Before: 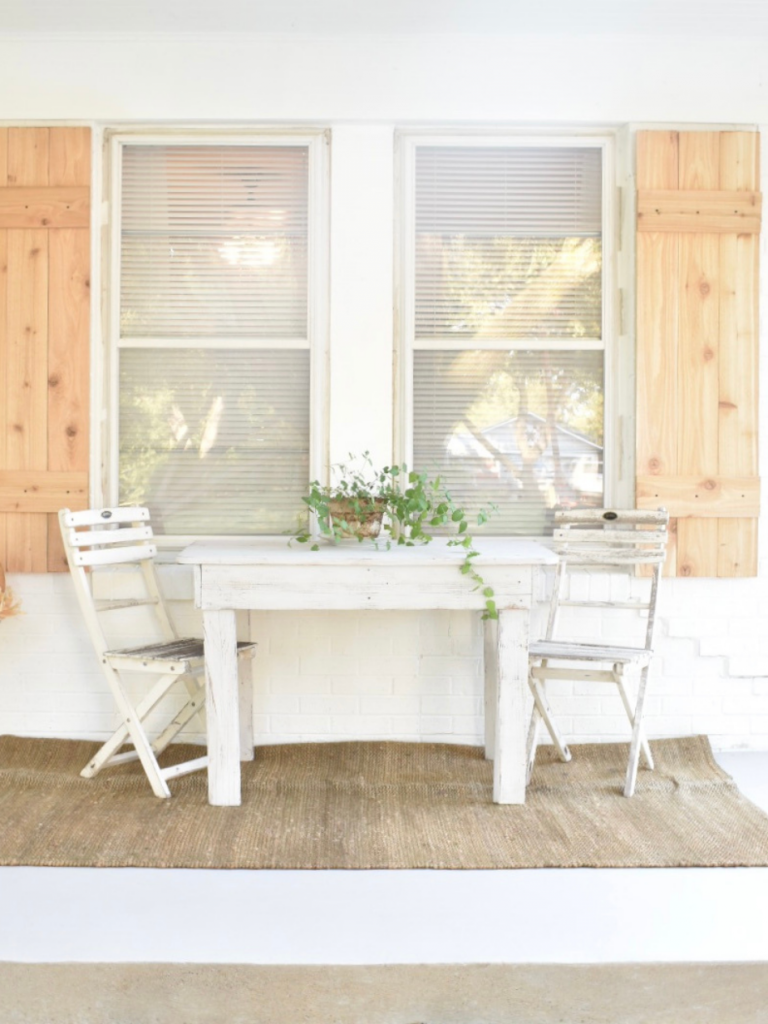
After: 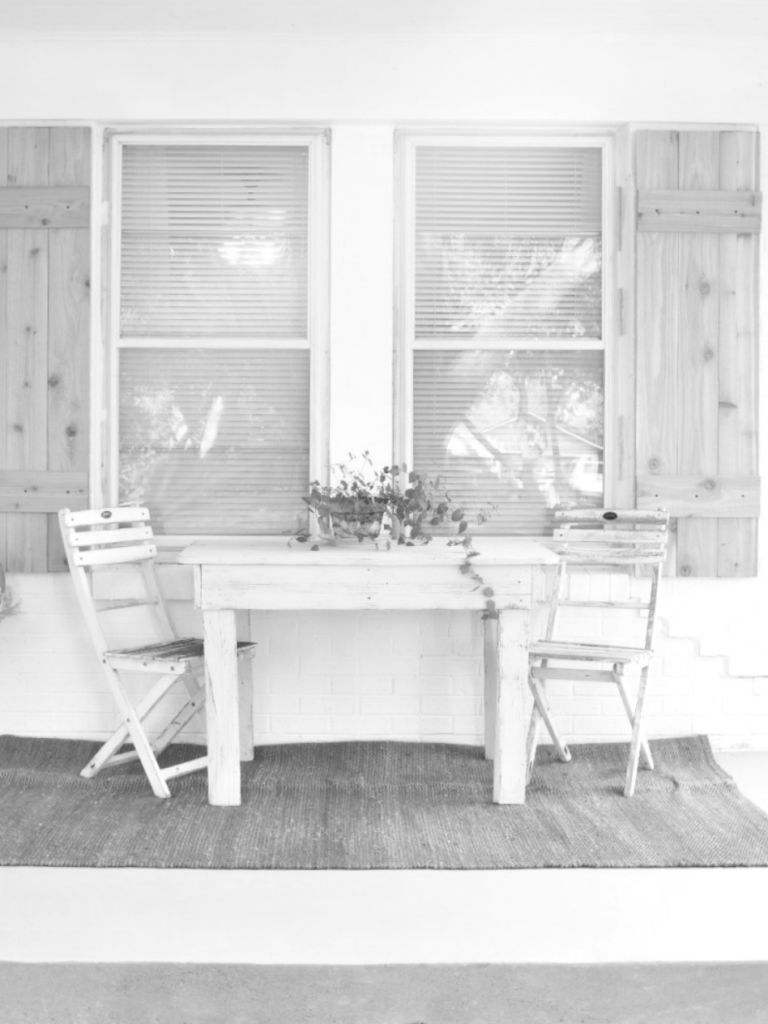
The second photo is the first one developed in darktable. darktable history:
exposure: exposure 0.131 EV, compensate highlight preservation false
color calibration: output gray [0.22, 0.42, 0.37, 0], gray › normalize channels true, illuminant same as pipeline (D50), adaptation XYZ, x 0.346, y 0.359, gamut compression 0
